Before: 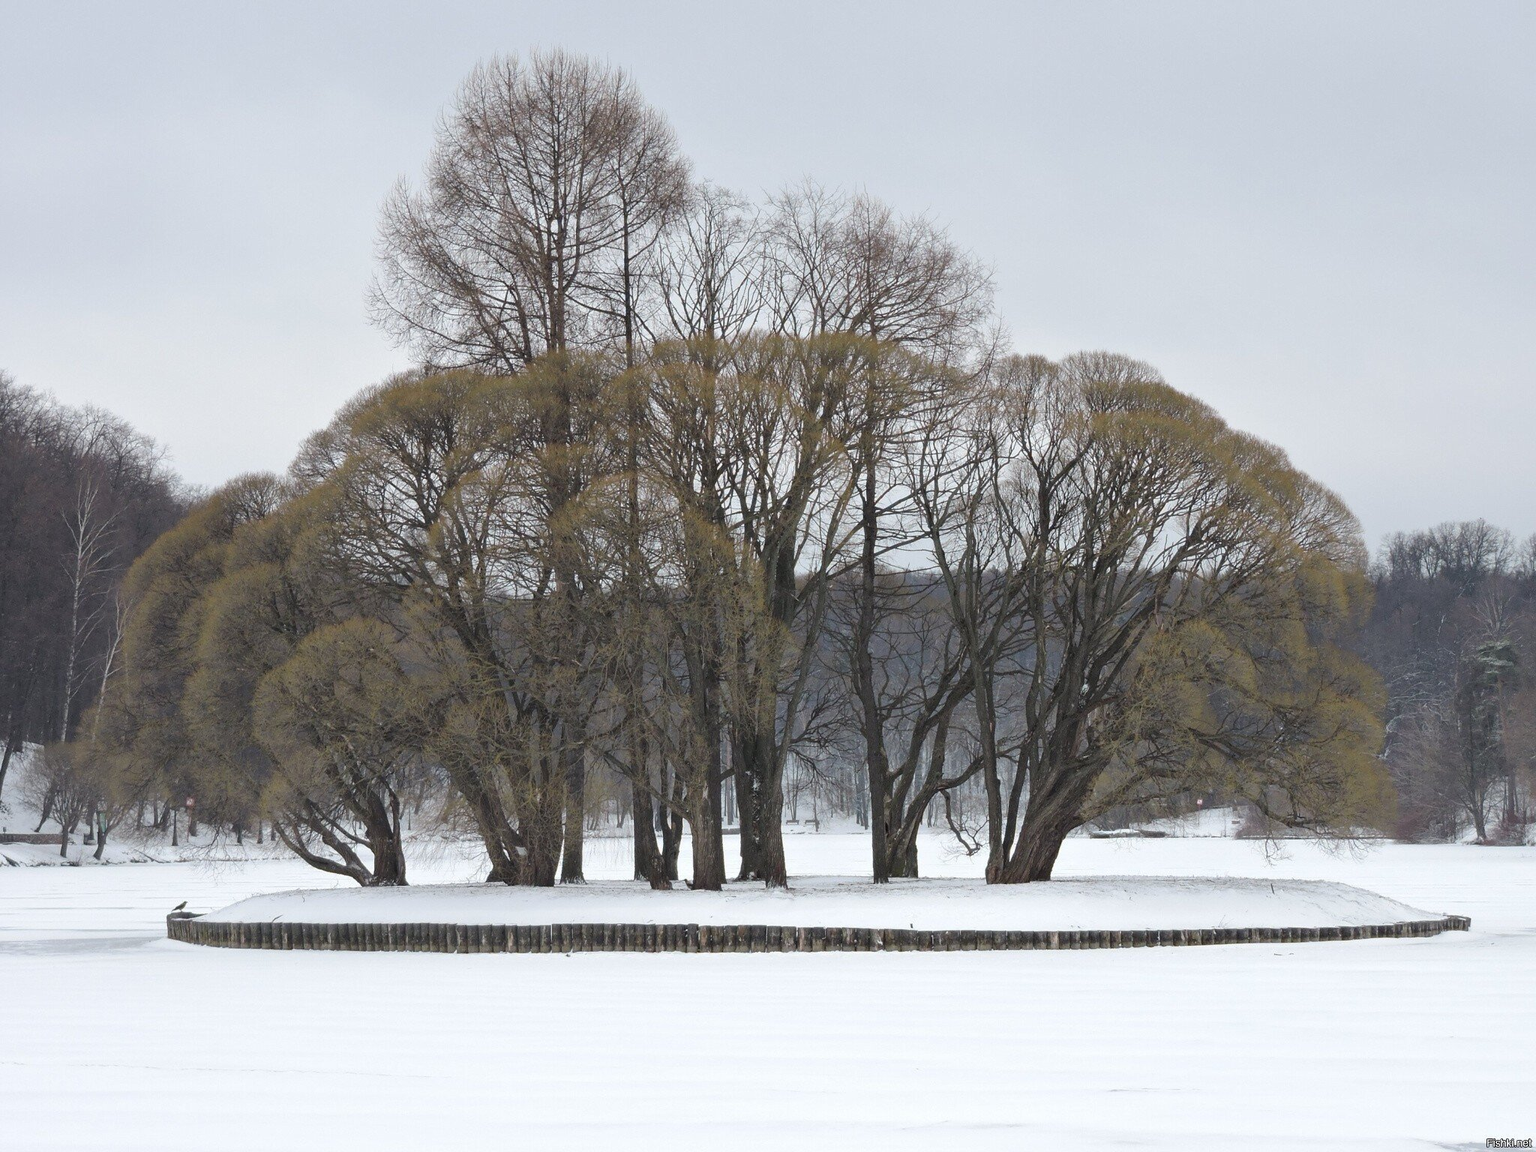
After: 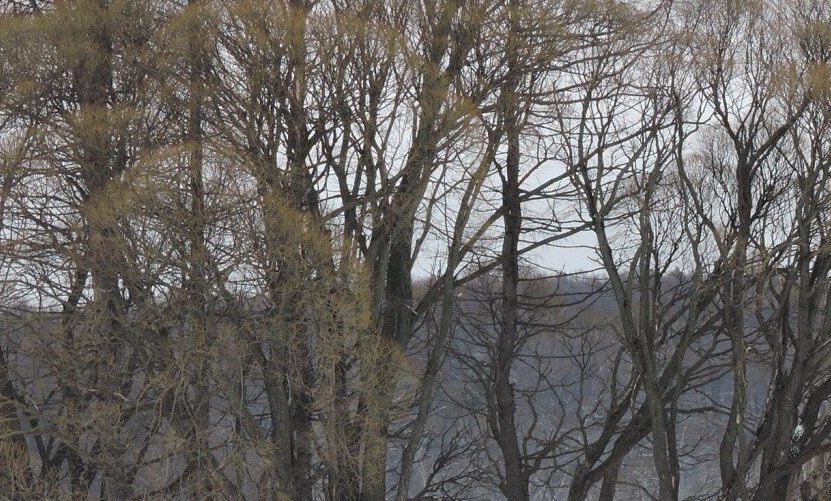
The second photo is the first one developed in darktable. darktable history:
crop: left 31.652%, top 31.727%, right 27.728%, bottom 35.611%
